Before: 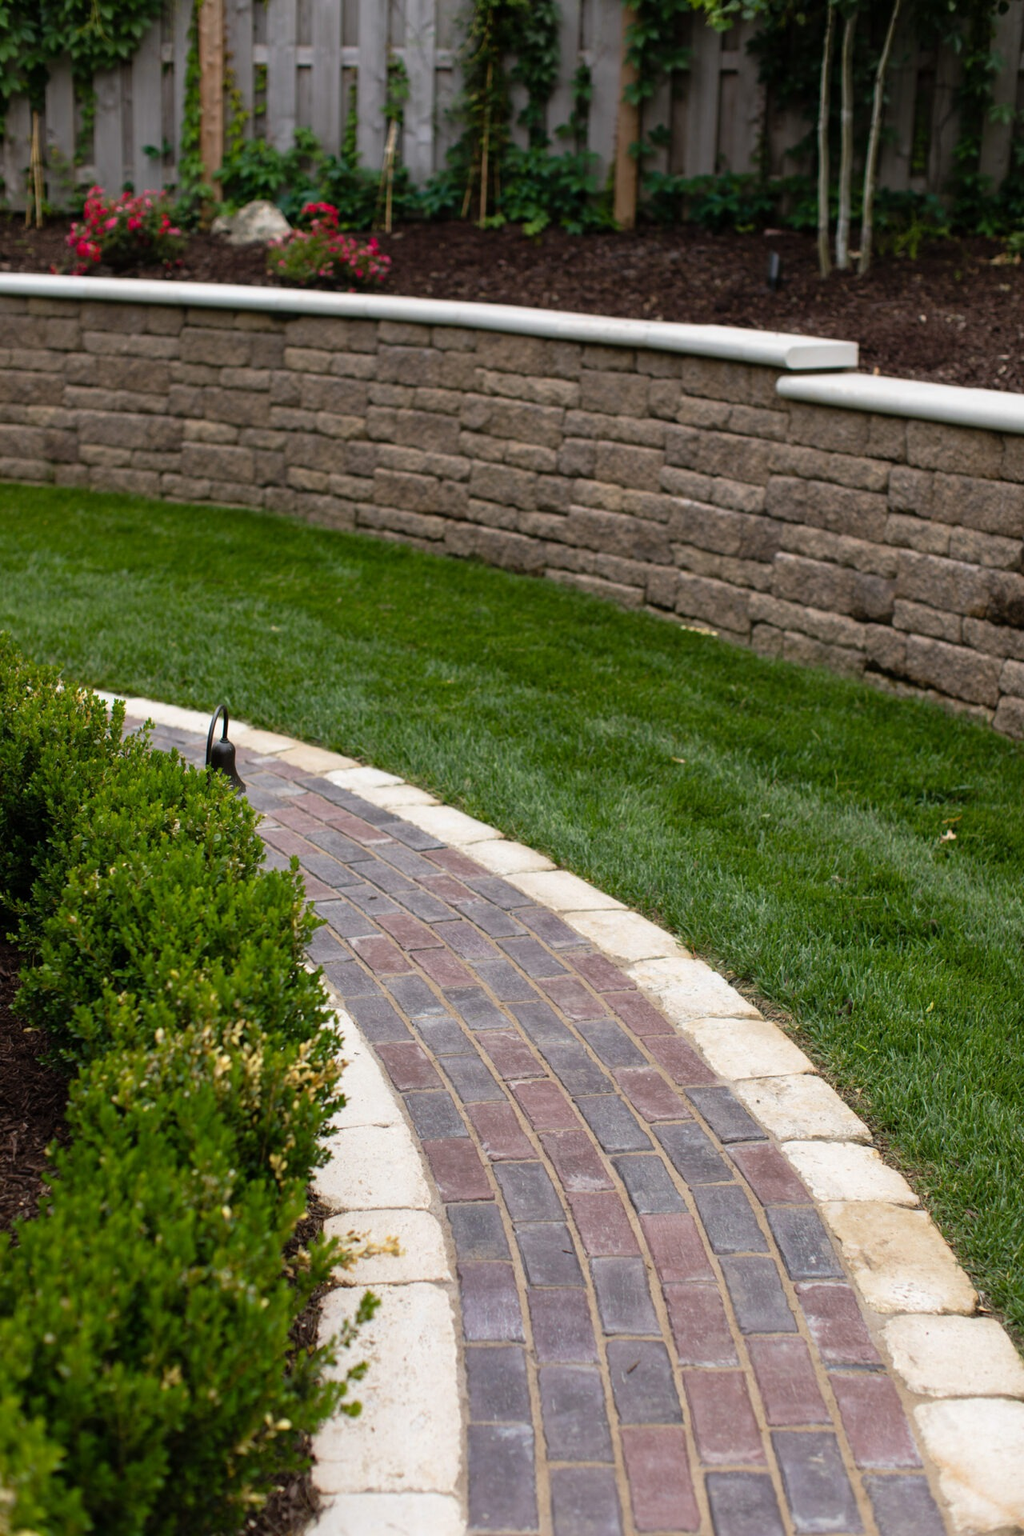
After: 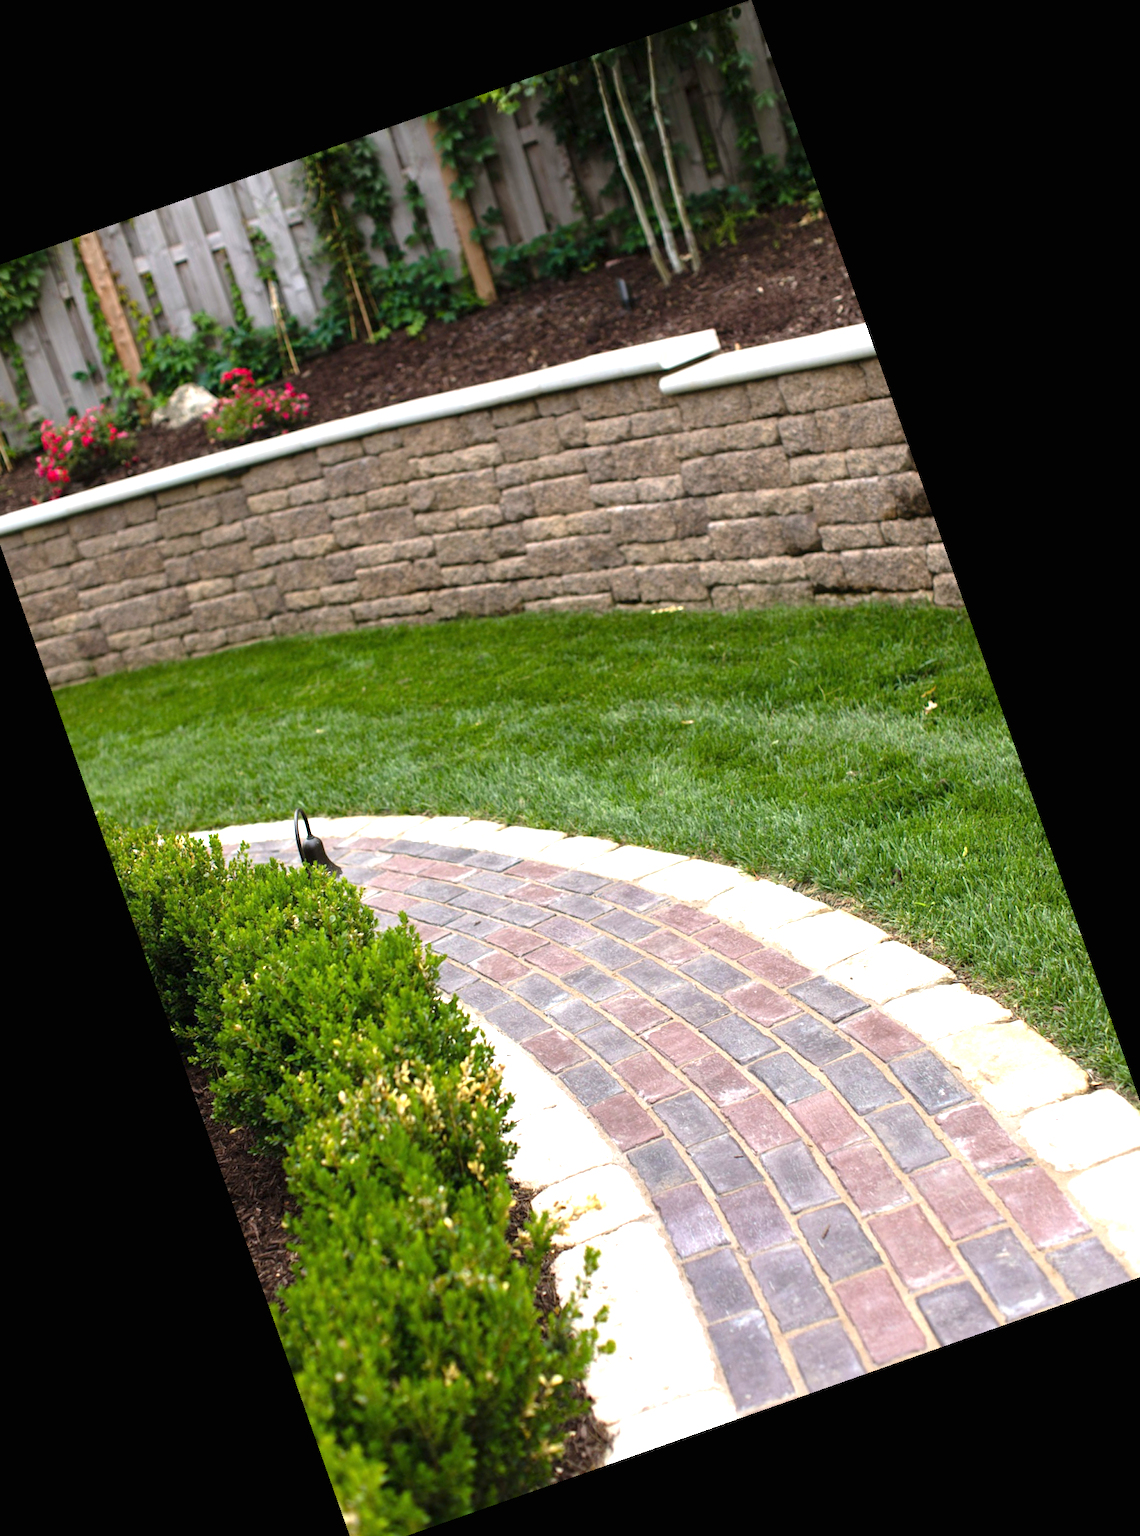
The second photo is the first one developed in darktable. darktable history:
exposure: black level correction 0, exposure 1.1 EV, compensate exposure bias true, compensate highlight preservation false
crop and rotate: angle 19.43°, left 6.812%, right 4.125%, bottom 1.087%
